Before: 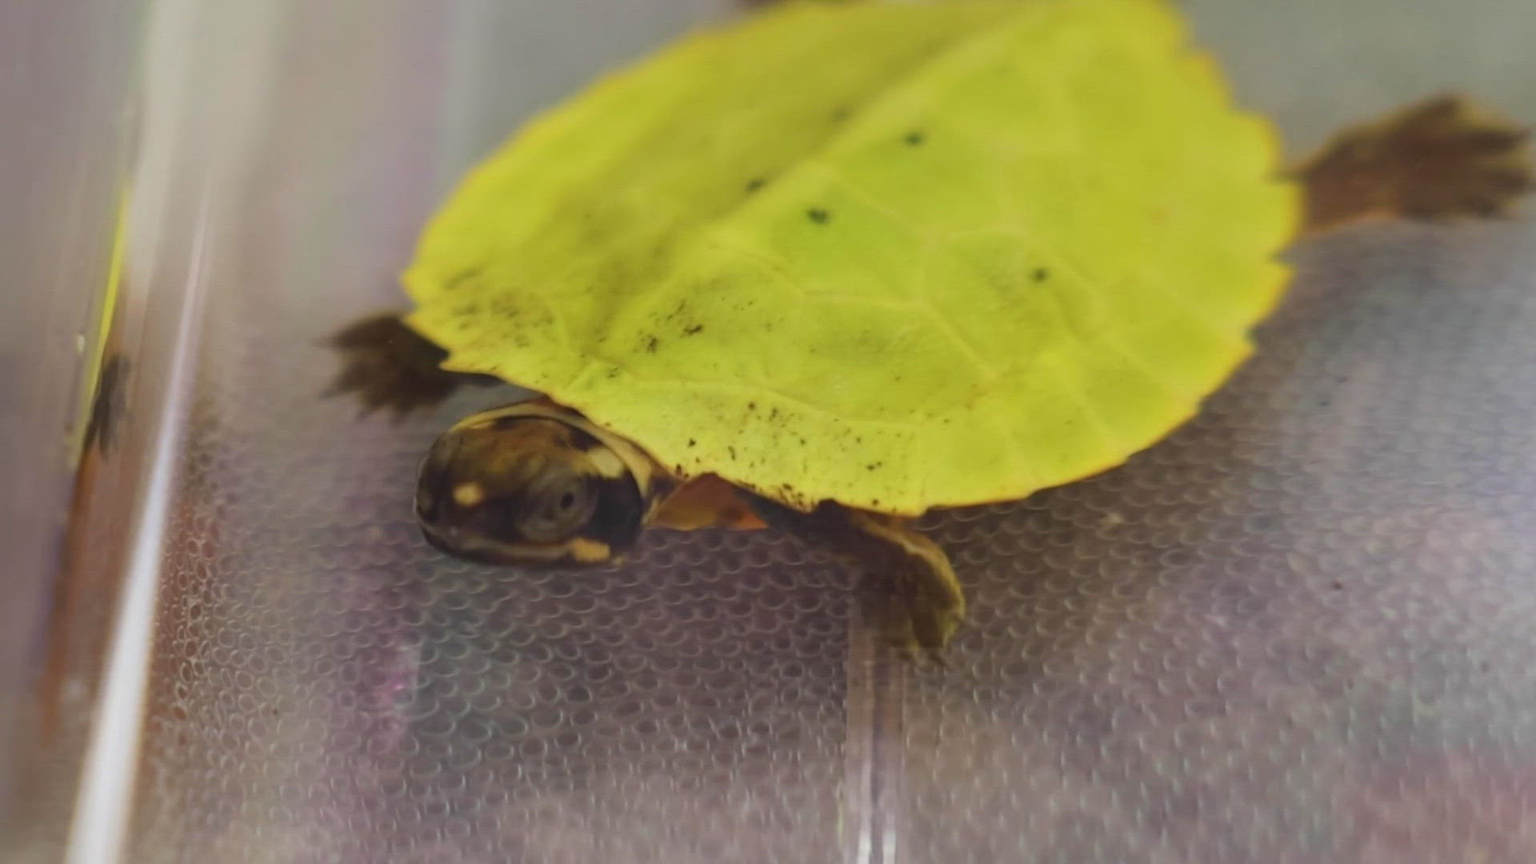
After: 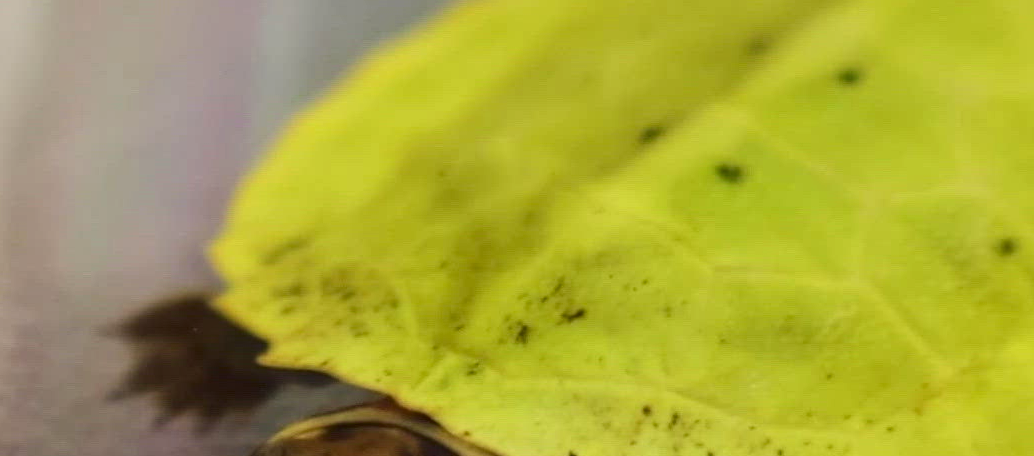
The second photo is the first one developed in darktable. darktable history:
crop: left 15.306%, top 9.065%, right 30.789%, bottom 48.638%
local contrast: on, module defaults
contrast brightness saturation: contrast 0.15, brightness -0.01, saturation 0.1
